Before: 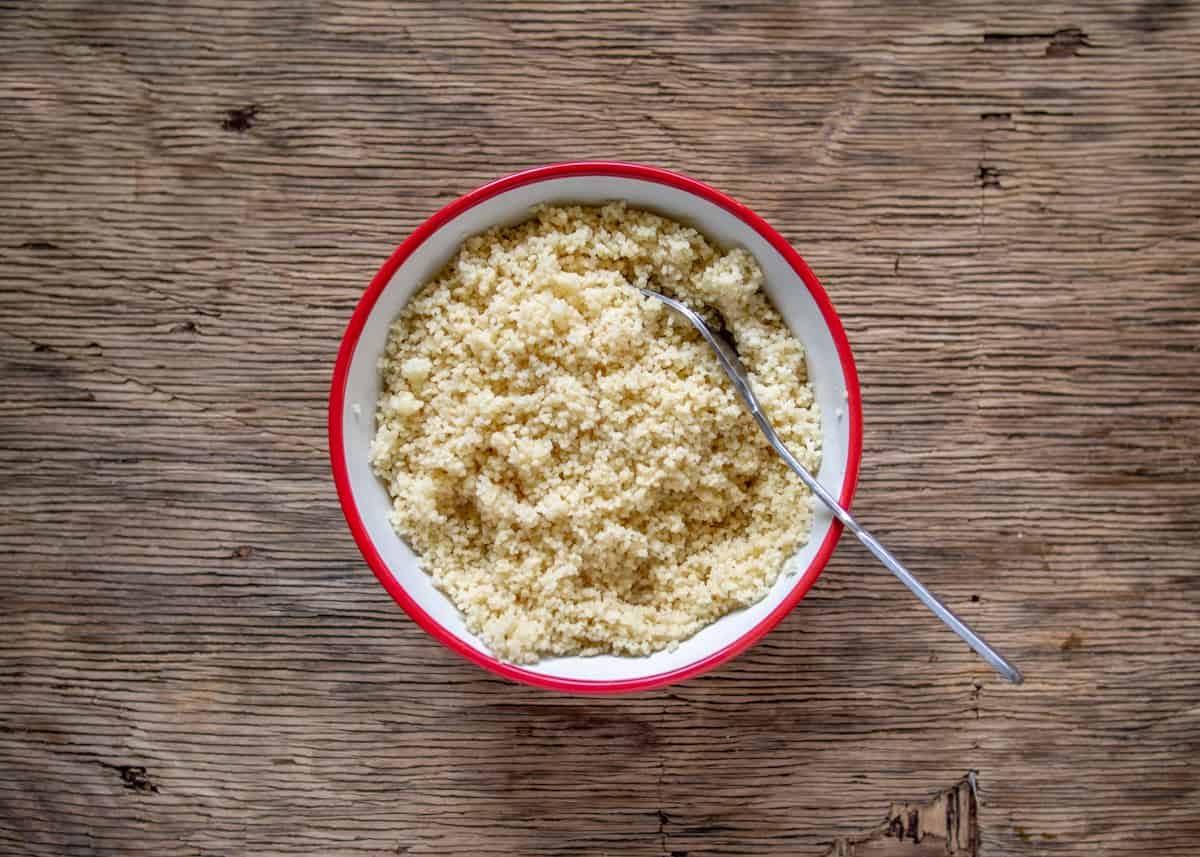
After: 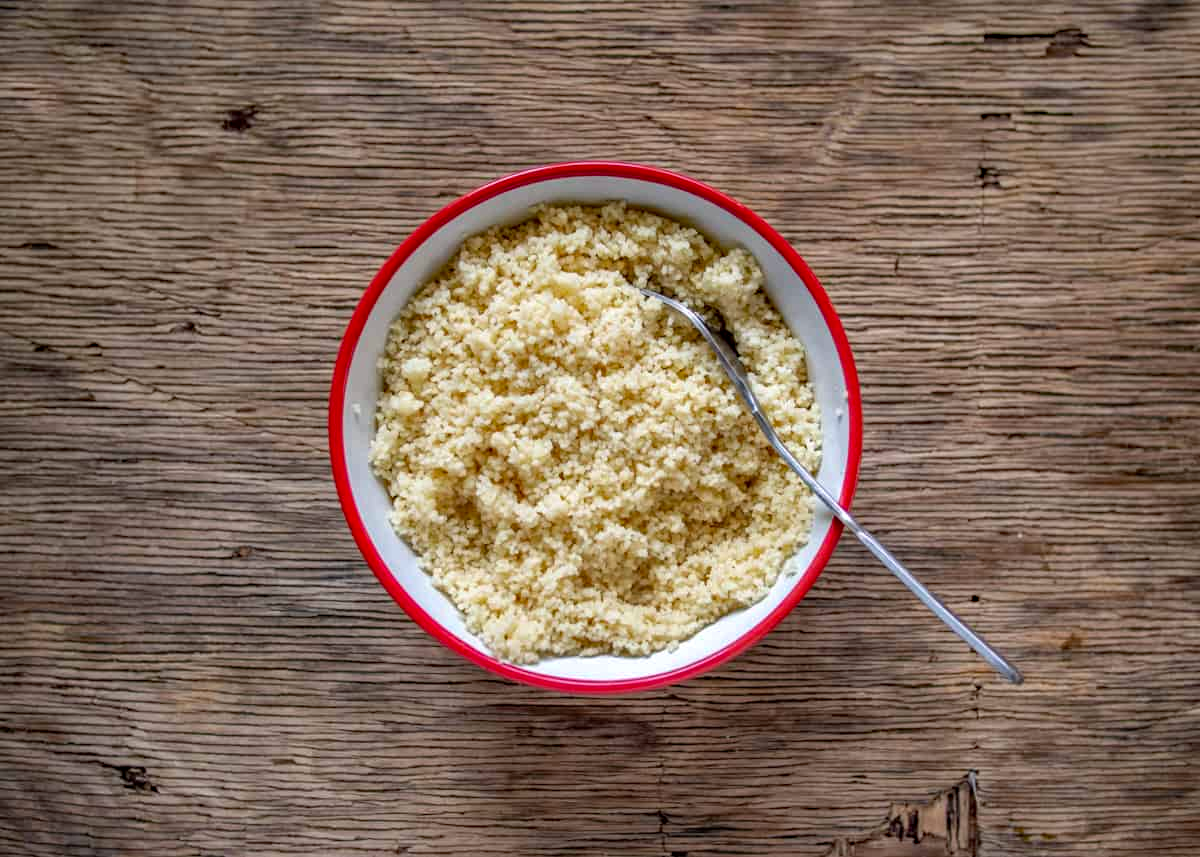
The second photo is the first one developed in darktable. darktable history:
haze removal: strength 0.291, distance 0.249, compatibility mode true, adaptive false
